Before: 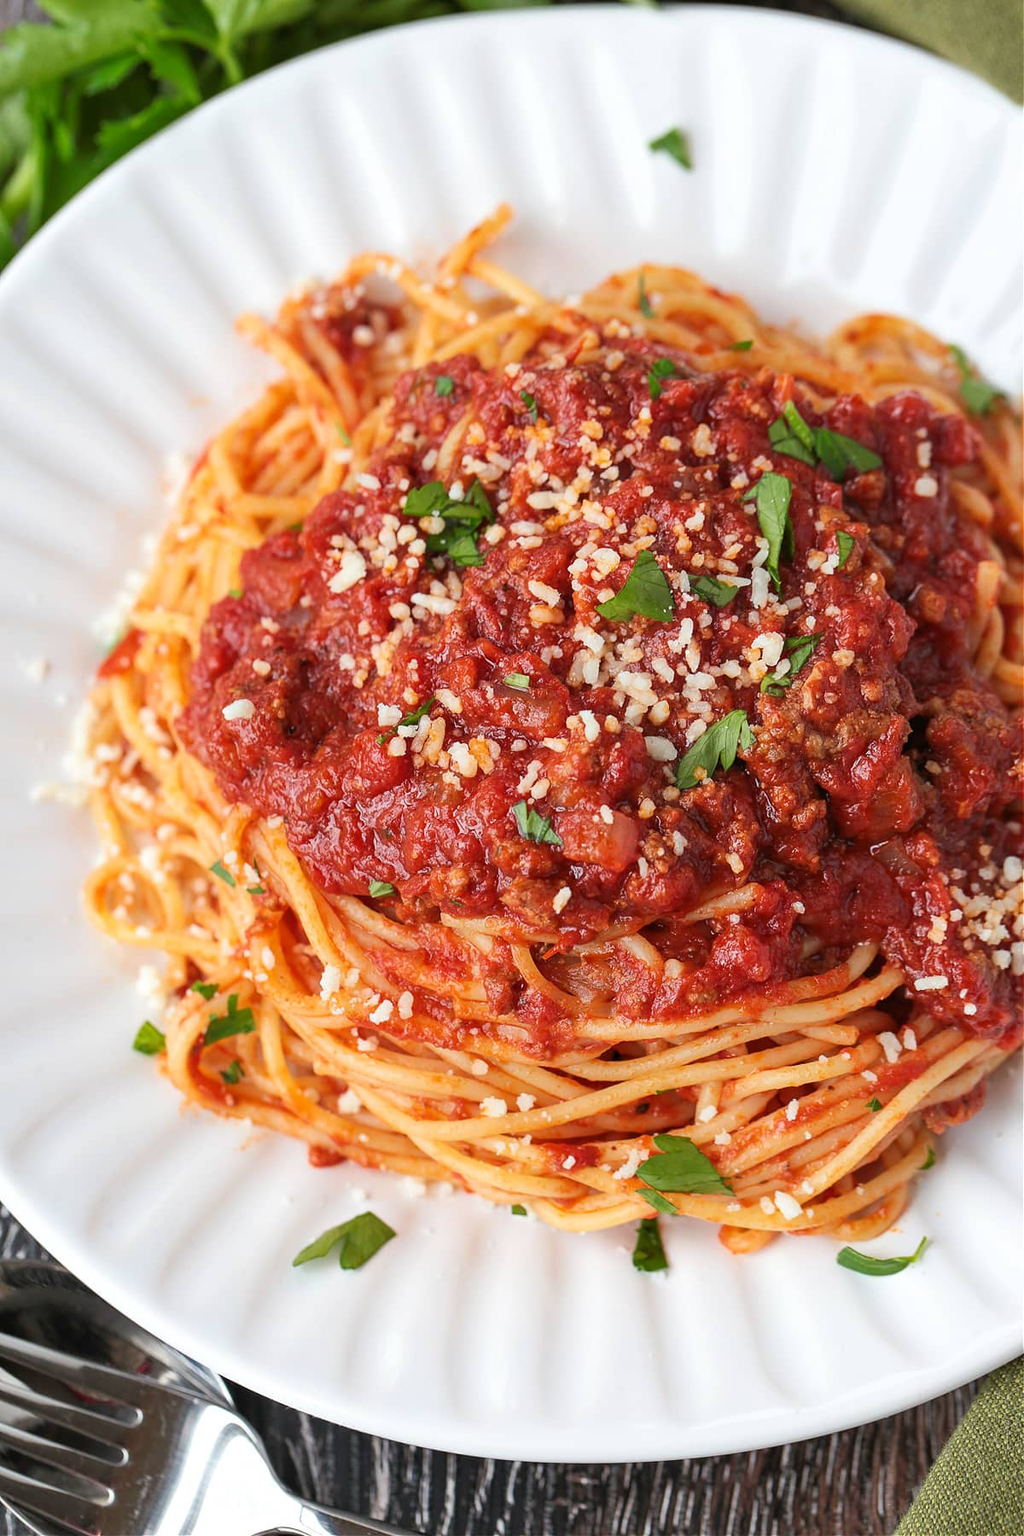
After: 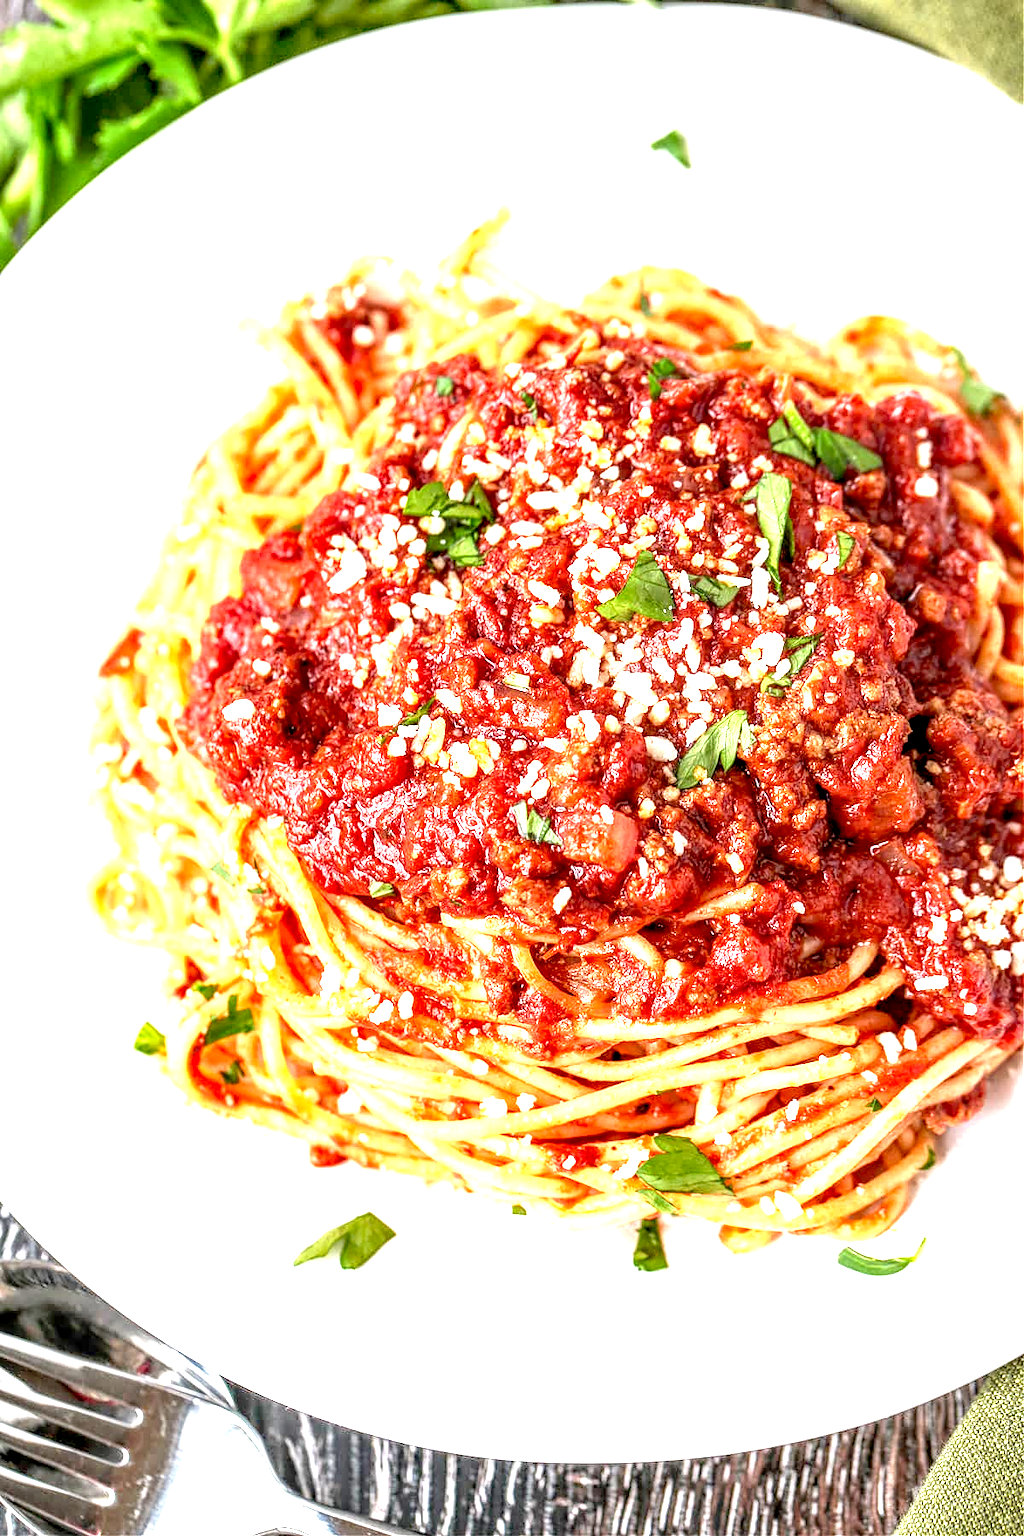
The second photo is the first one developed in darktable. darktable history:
local contrast: highlights 0%, shadows 0%, detail 182%
exposure: black level correction 0.009, exposure 1.425 EV, compensate highlight preservation false
